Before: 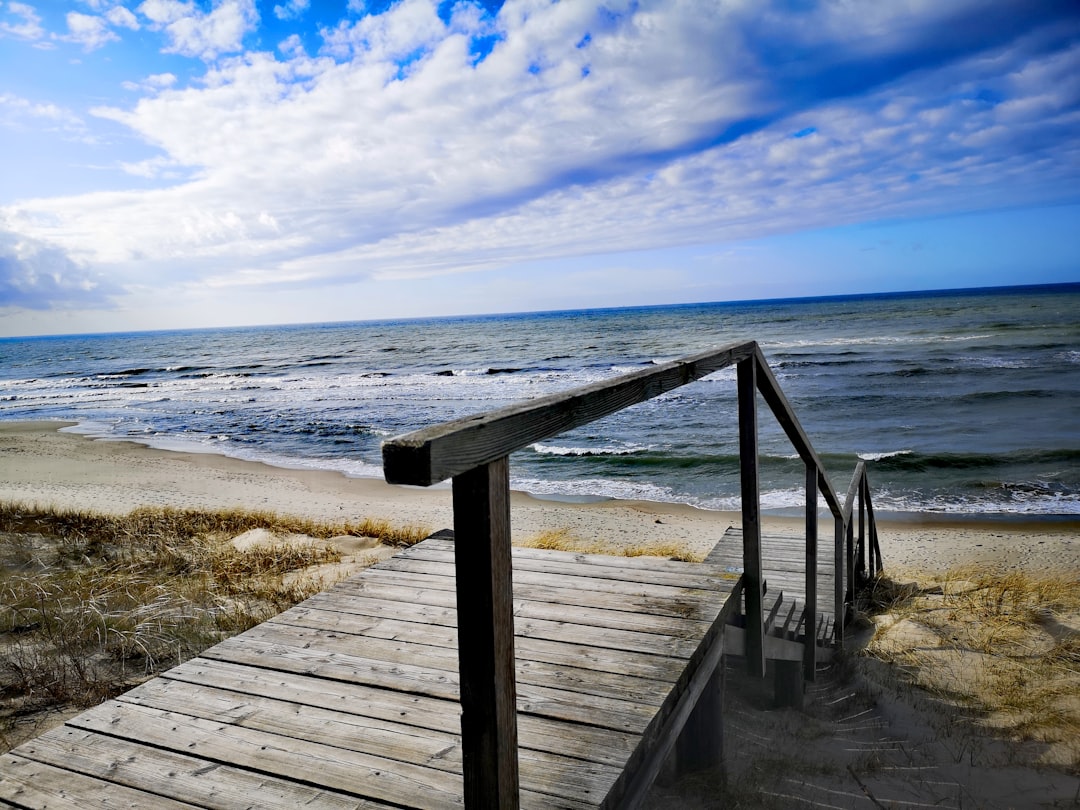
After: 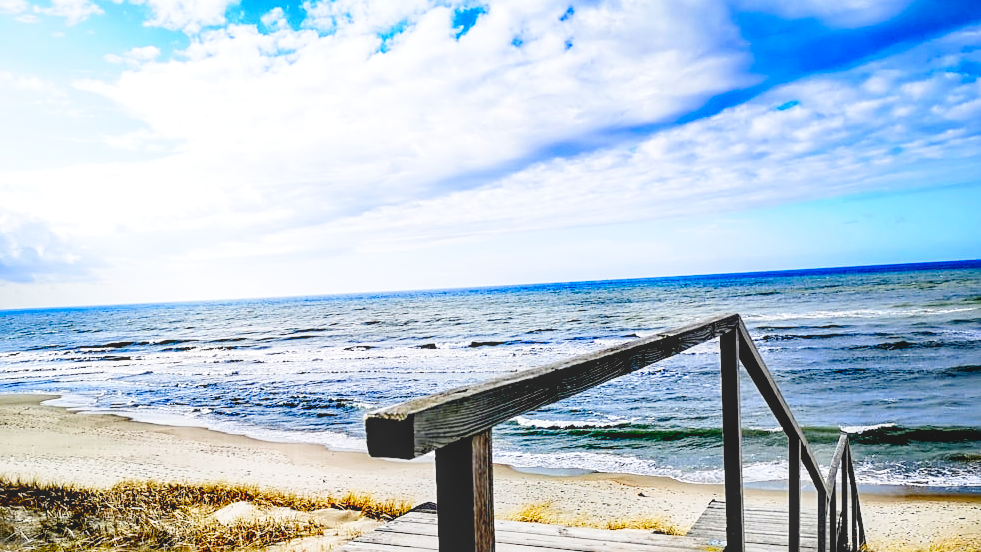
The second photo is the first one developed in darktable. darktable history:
local contrast: on, module defaults
tone curve: curves: ch0 [(0.122, 0.111) (1, 1)], preserve colors none
exposure: black level correction 0.005, exposure 0.003 EV, compensate highlight preservation false
tone equalizer: -8 EV 0.007 EV, -7 EV -0.013 EV, -6 EV 0.028 EV, -5 EV 0.038 EV, -4 EV 0.305 EV, -3 EV 0.662 EV, -2 EV 0.568 EV, -1 EV 0.172 EV, +0 EV 0.039 EV, smoothing diameter 24.79%, edges refinement/feathering 11.21, preserve details guided filter
contrast brightness saturation: contrast 0.073, brightness 0.074, saturation 0.18
crop: left 1.593%, top 3.408%, right 7.538%, bottom 28.424%
sharpen: on, module defaults
base curve: curves: ch0 [(0, 0) (0.028, 0.03) (0.121, 0.232) (0.46, 0.748) (0.859, 0.968) (1, 1)], preserve colors none
